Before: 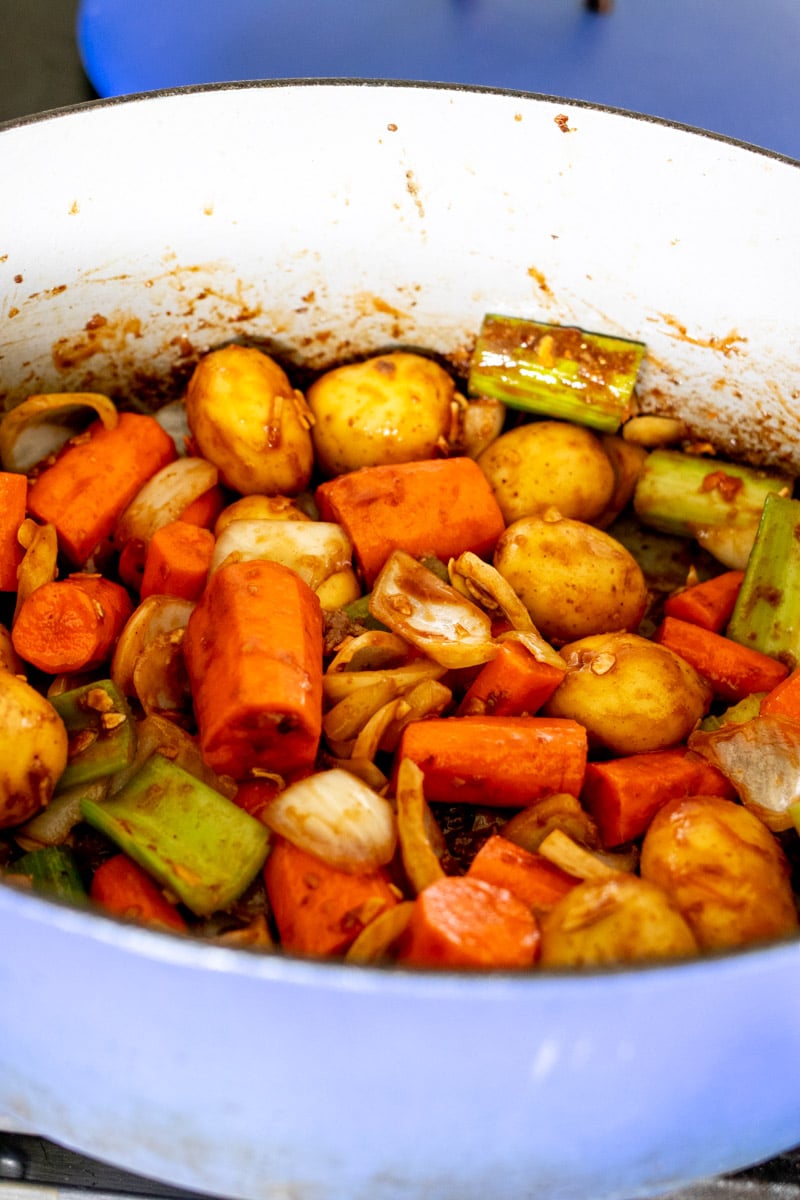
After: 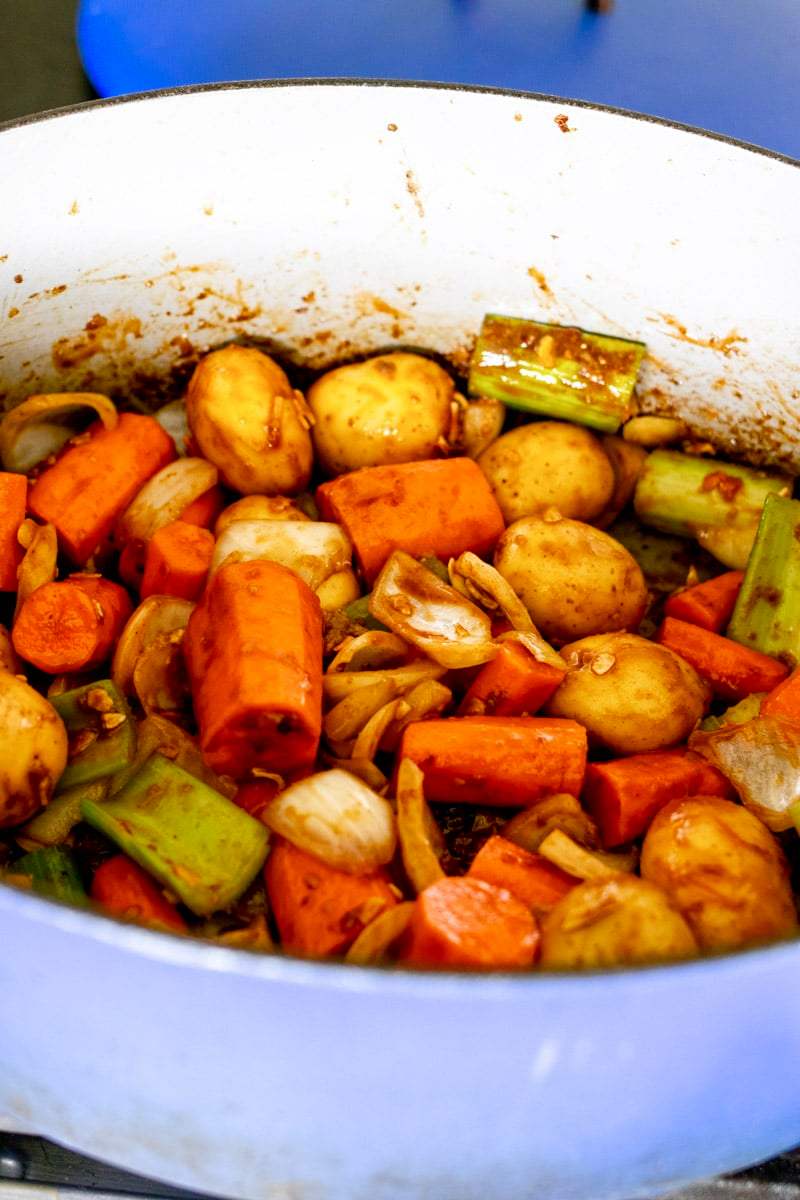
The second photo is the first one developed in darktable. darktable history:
color balance rgb: shadows lift › chroma 2.023%, shadows lift › hue 220.76°, linear chroma grading › shadows 15.344%, perceptual saturation grading › global saturation 20%, perceptual saturation grading › highlights -25.495%, perceptual saturation grading › shadows 24.423%
